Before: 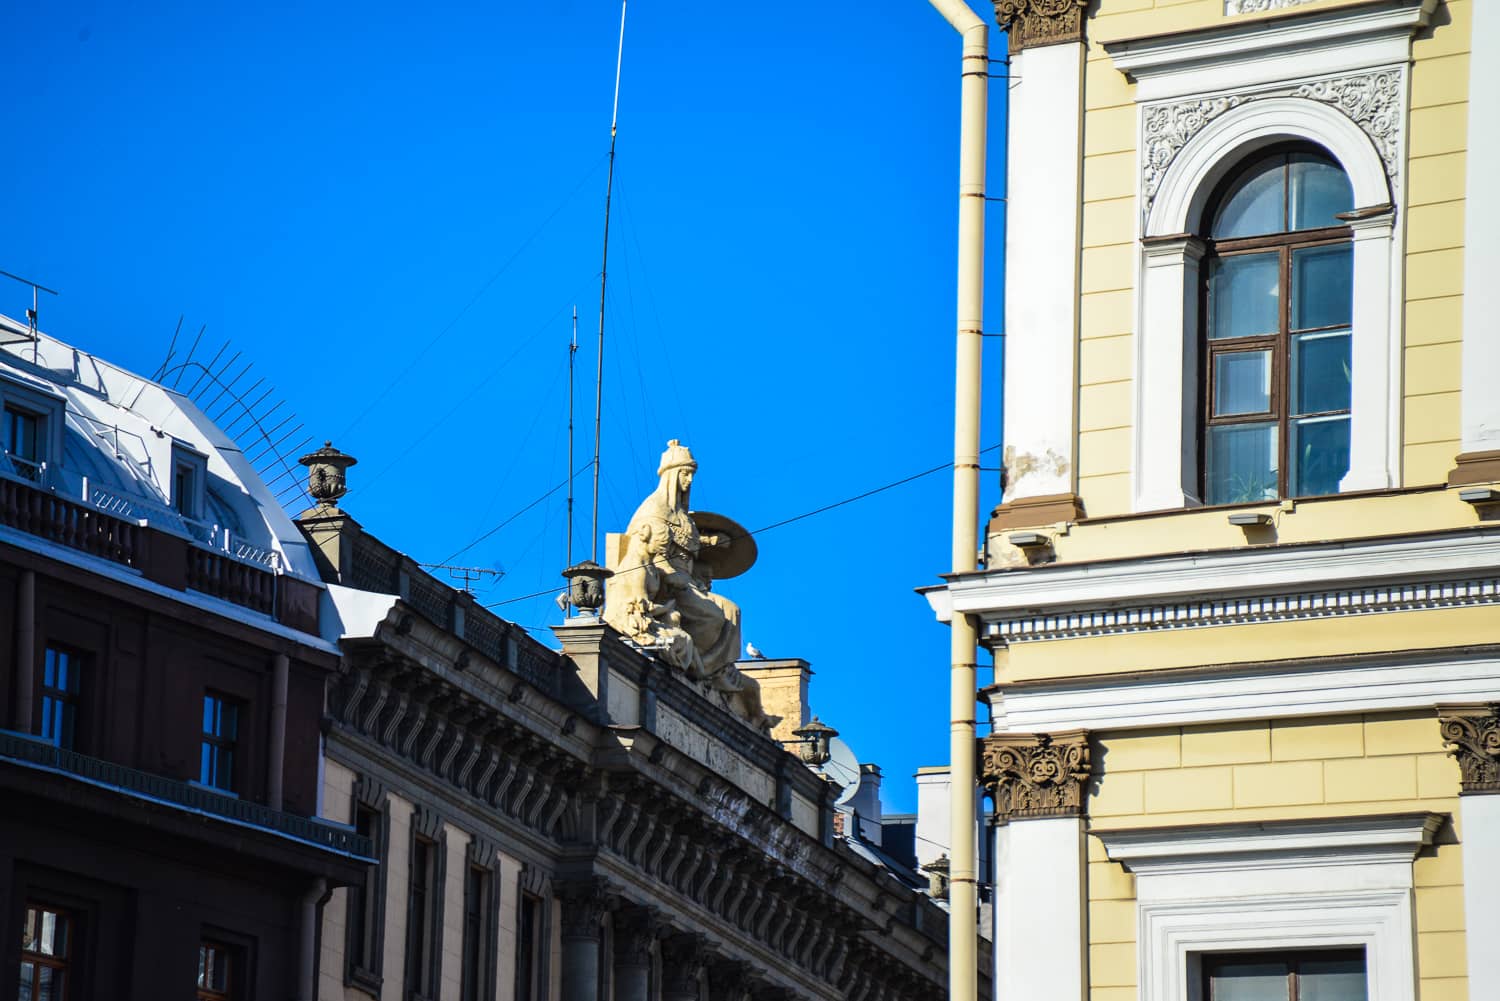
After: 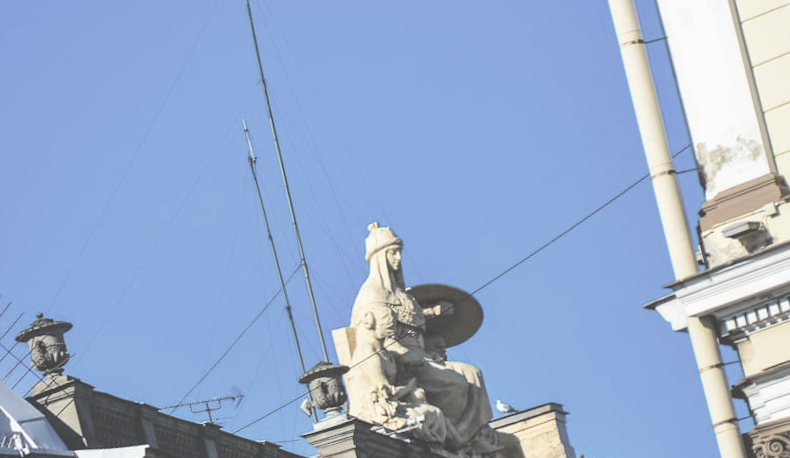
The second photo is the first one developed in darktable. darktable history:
crop: left 16.202%, top 11.208%, right 26.045%, bottom 20.557%
exposure: black level correction -0.023, exposure -0.039 EV, compensate highlight preservation false
rotate and perspective: rotation -14.8°, crop left 0.1, crop right 0.903, crop top 0.25, crop bottom 0.748
contrast brightness saturation: brightness 0.18, saturation -0.5
